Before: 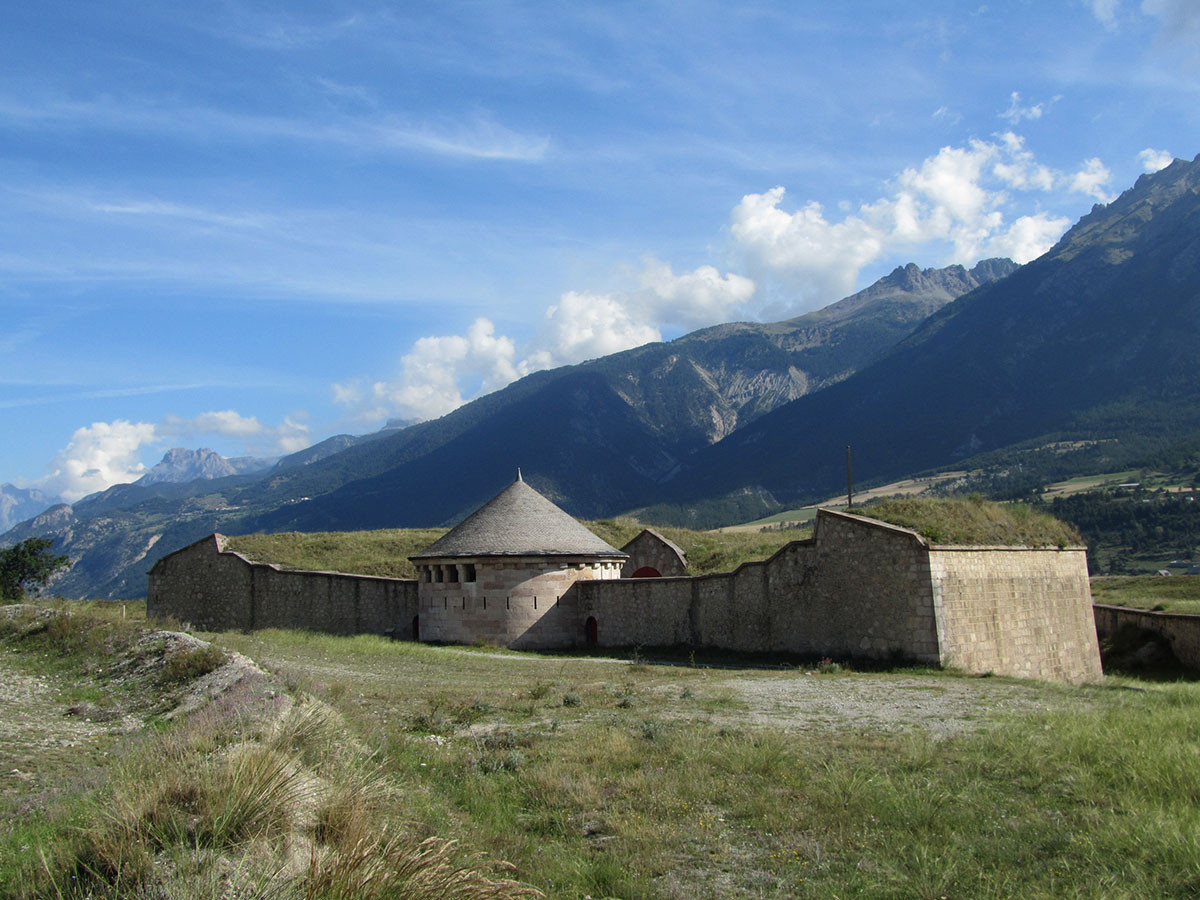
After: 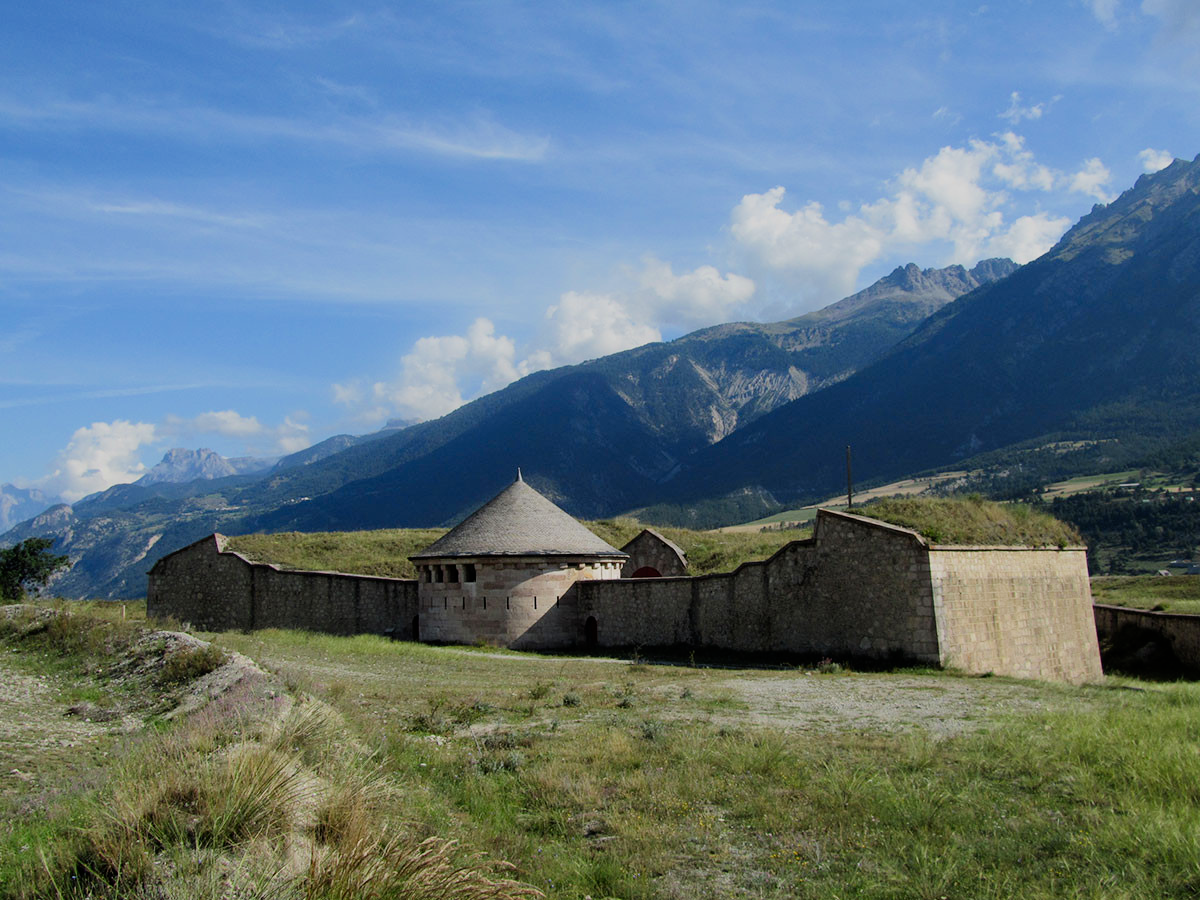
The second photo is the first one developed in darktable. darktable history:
contrast brightness saturation: contrast 0.084, saturation 0.2
filmic rgb: black relative exposure -7.65 EV, white relative exposure 4.56 EV, threshold 3.05 EV, hardness 3.61, enable highlight reconstruction true
